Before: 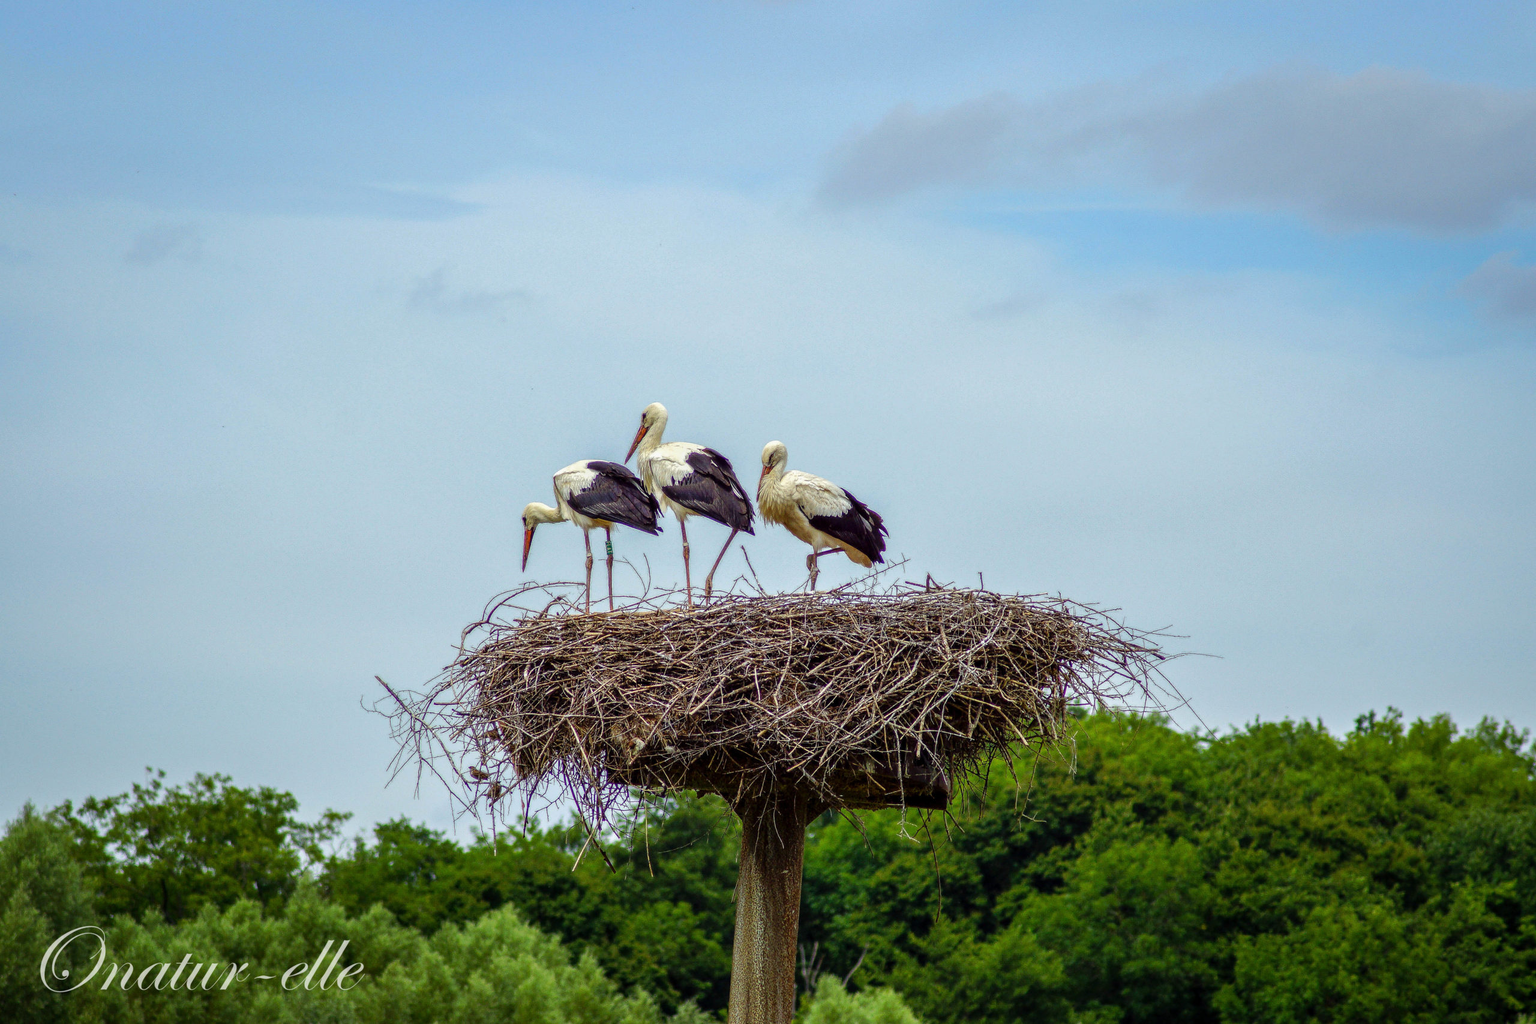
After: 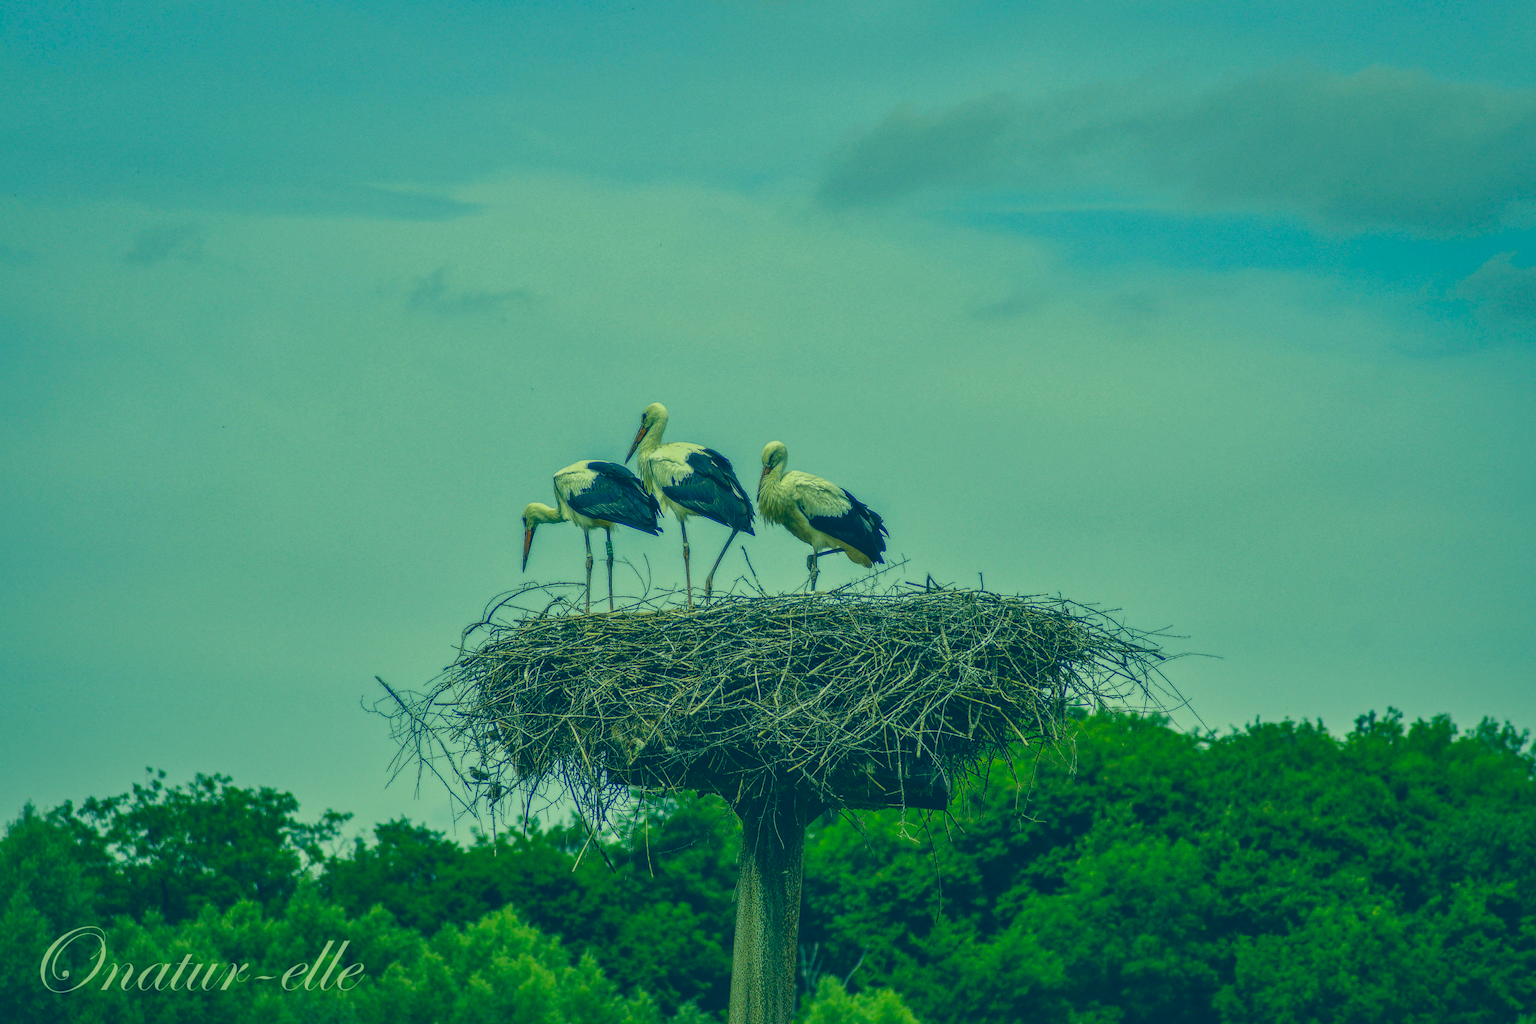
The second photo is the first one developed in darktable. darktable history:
exposure: black level correction -0.015, exposure -0.53 EV, compensate highlight preservation false
local contrast: highlights 107%, shadows 100%, detail 119%, midtone range 0.2
shadows and highlights: on, module defaults
color correction: highlights a* -16.13, highlights b* 39.78, shadows a* -39.83, shadows b* -26.67
